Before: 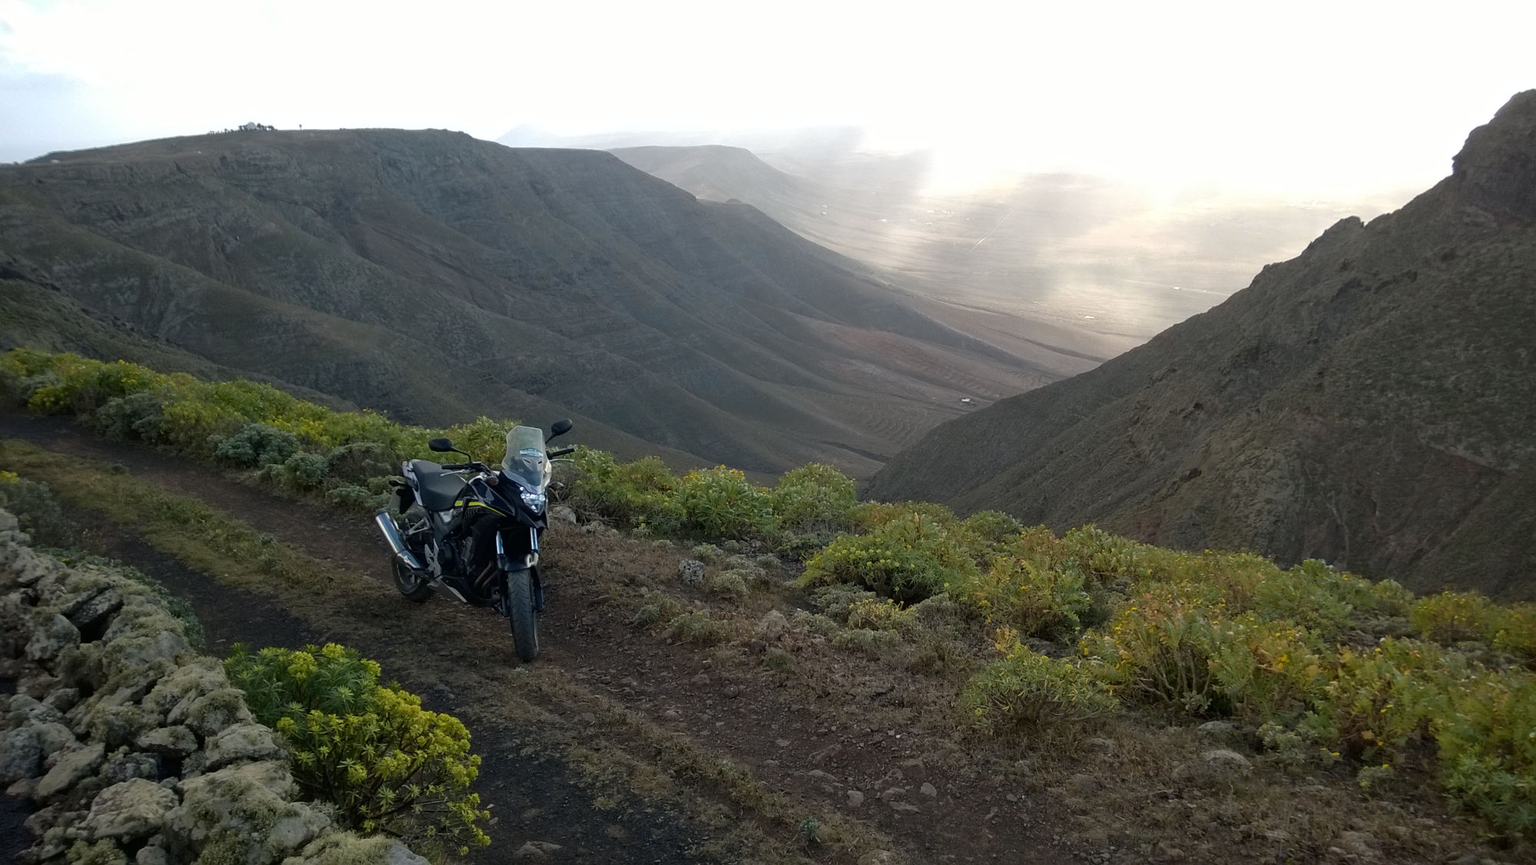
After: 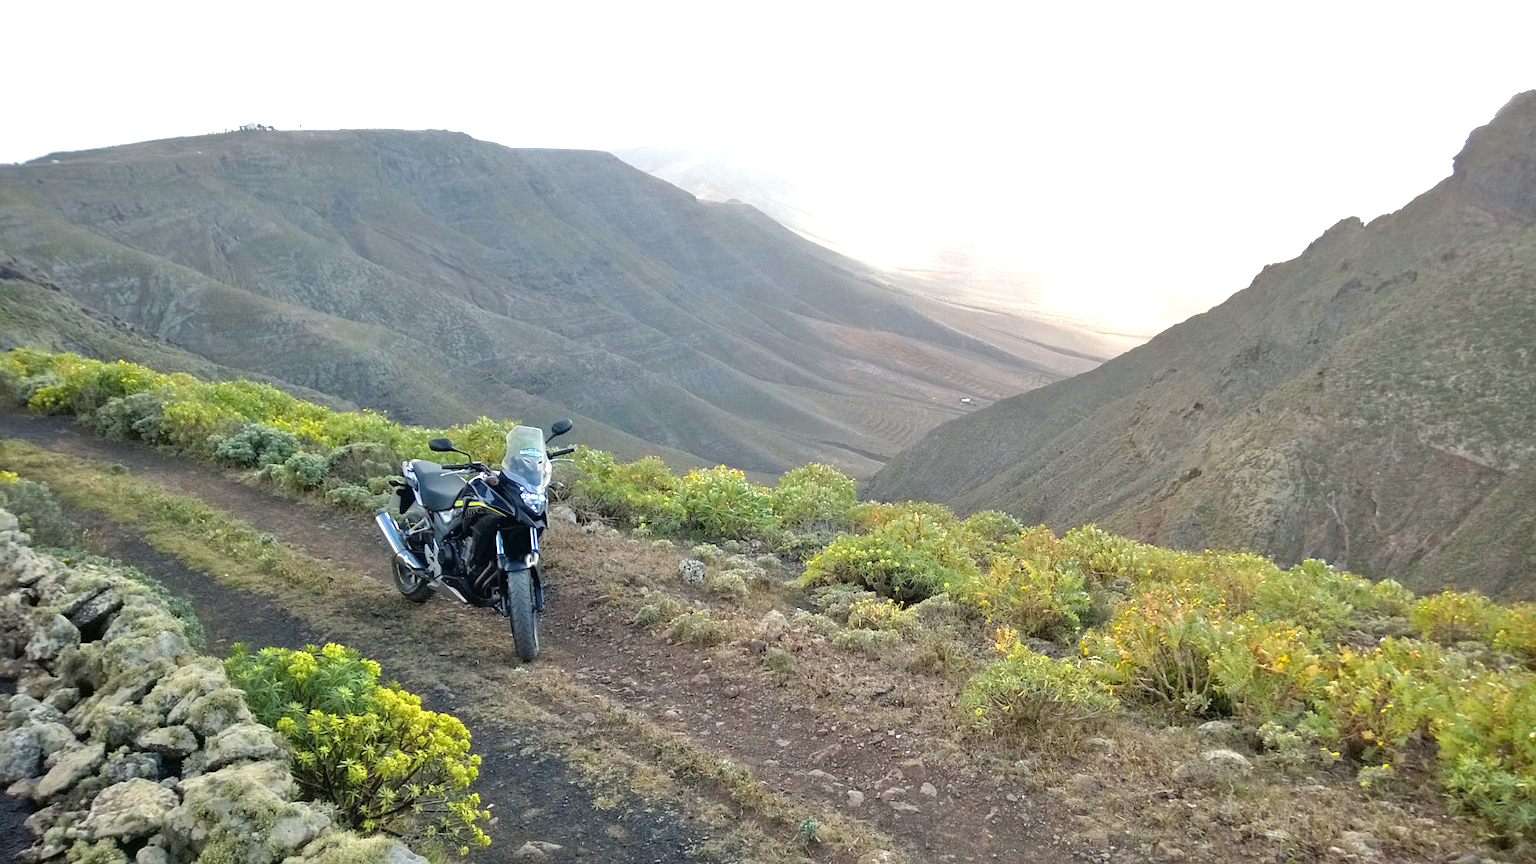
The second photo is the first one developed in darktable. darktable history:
tone equalizer: -7 EV 0.15 EV, -6 EV 0.6 EV, -5 EV 1.15 EV, -4 EV 1.33 EV, -3 EV 1.15 EV, -2 EV 0.6 EV, -1 EV 0.15 EV, mask exposure compensation -0.5 EV
exposure: black level correction 0, exposure 1.1 EV, compensate highlight preservation false
